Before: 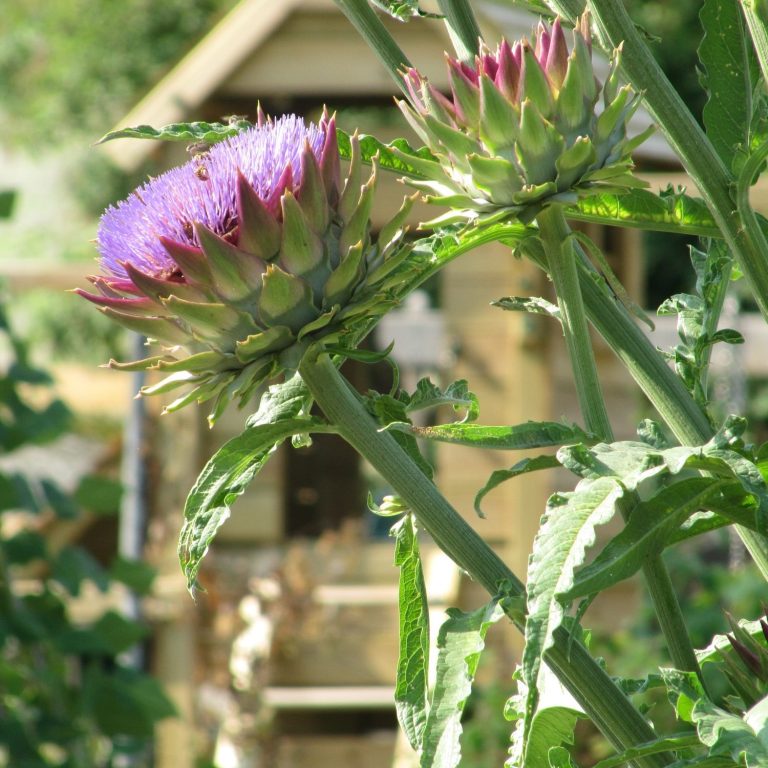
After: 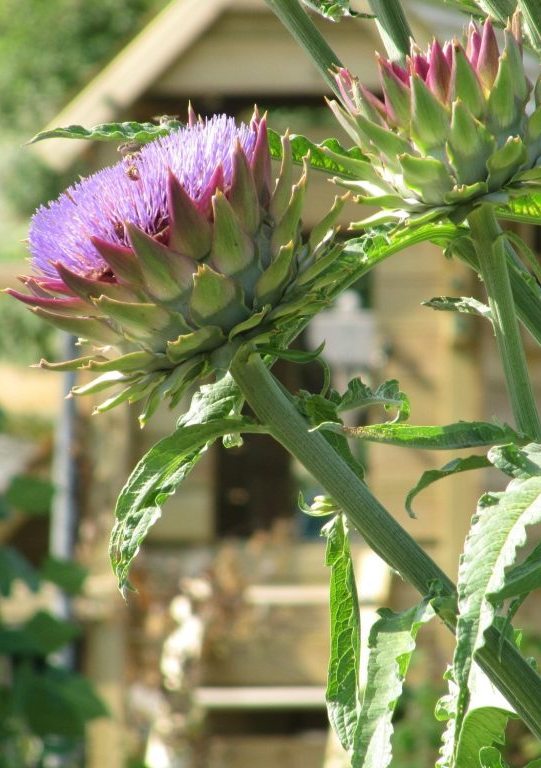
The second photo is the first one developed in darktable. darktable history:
crop and rotate: left 9.076%, right 20.366%
